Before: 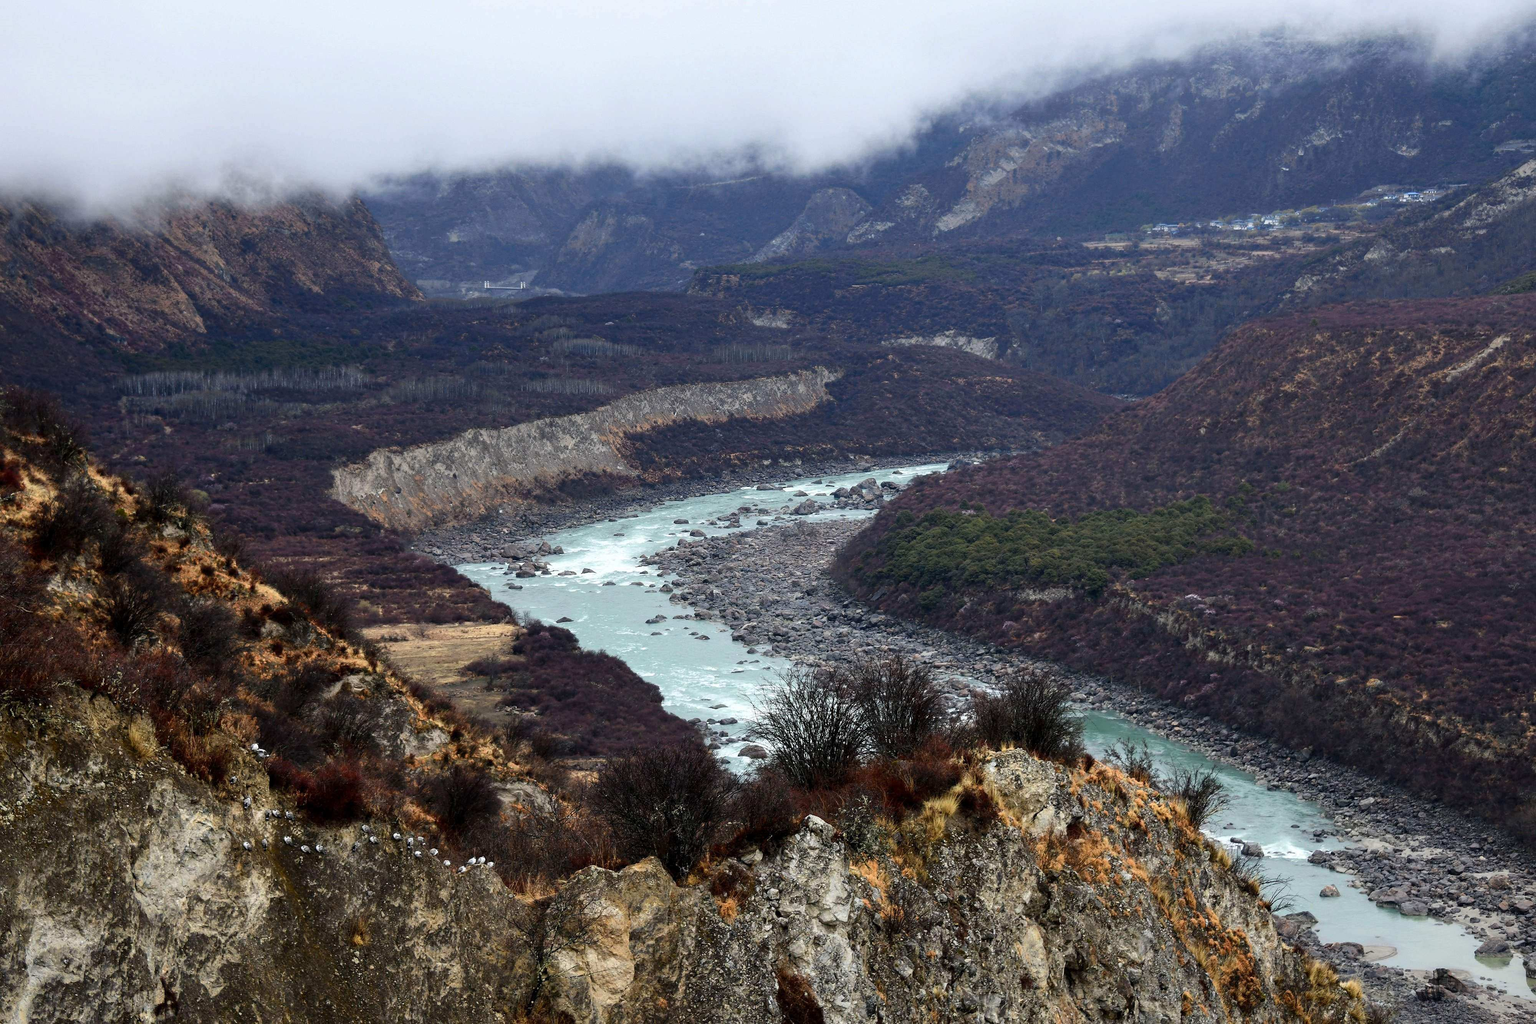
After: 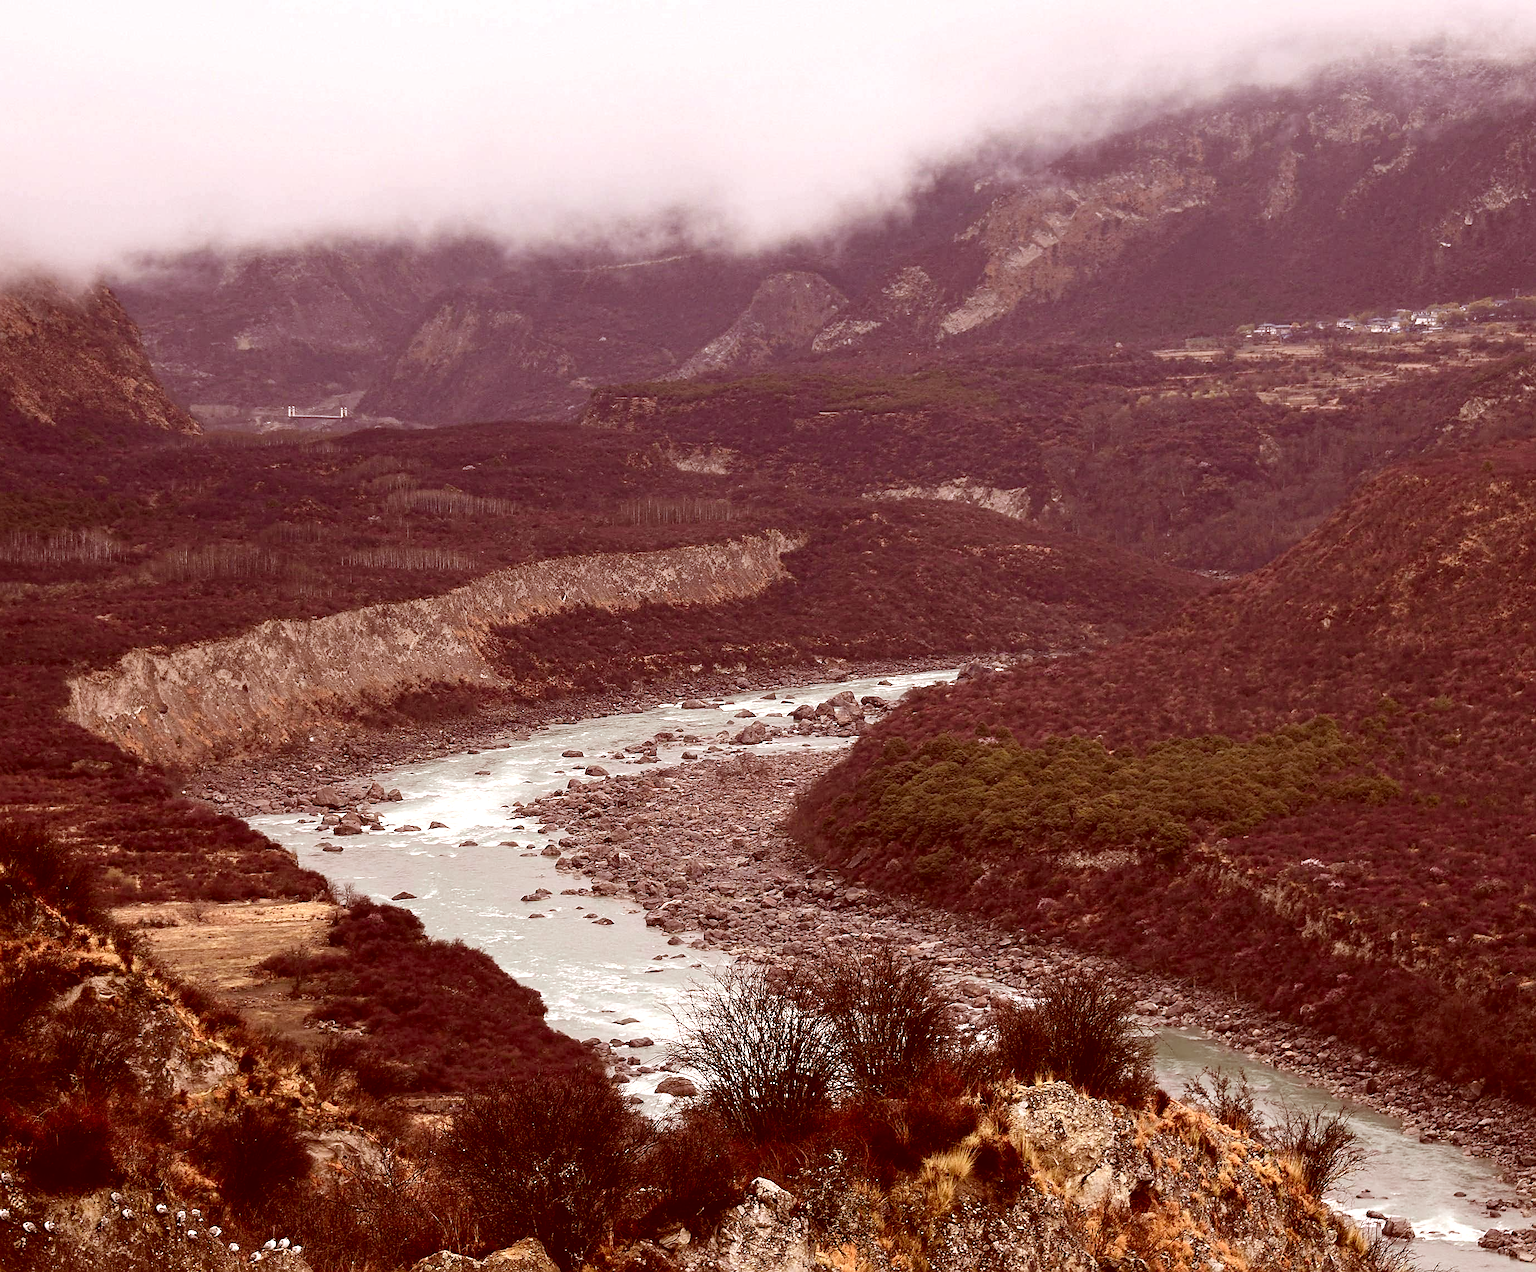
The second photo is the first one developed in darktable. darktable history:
color balance rgb: perceptual saturation grading › global saturation 0.561%
sharpen: on, module defaults
levels: levels [0, 0.474, 0.947]
crop: left 18.583%, right 12.242%, bottom 13.999%
color correction: highlights a* 9.47, highlights b* 8.86, shadows a* 39.75, shadows b* 39.49, saturation 0.77
